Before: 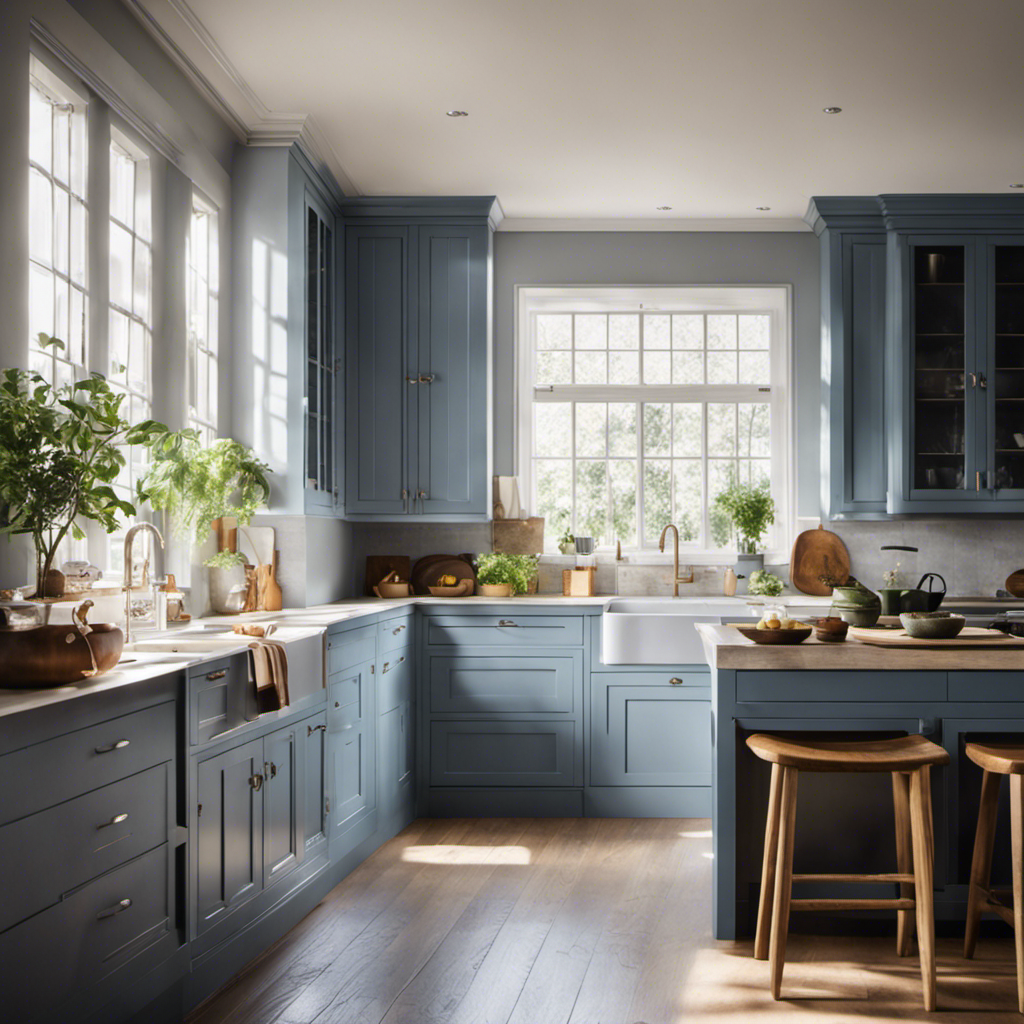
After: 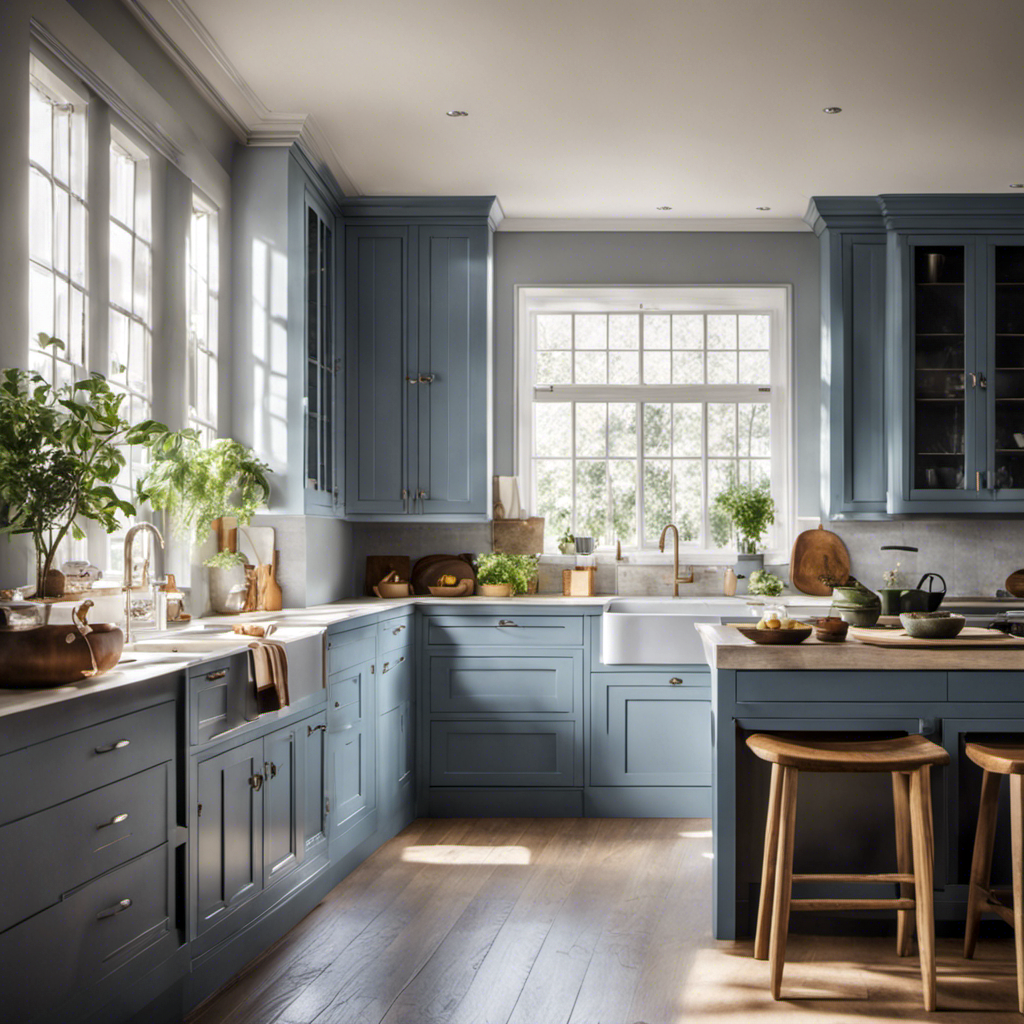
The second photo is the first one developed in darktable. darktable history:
shadows and highlights: shadows 25, highlights -25
local contrast: on, module defaults
